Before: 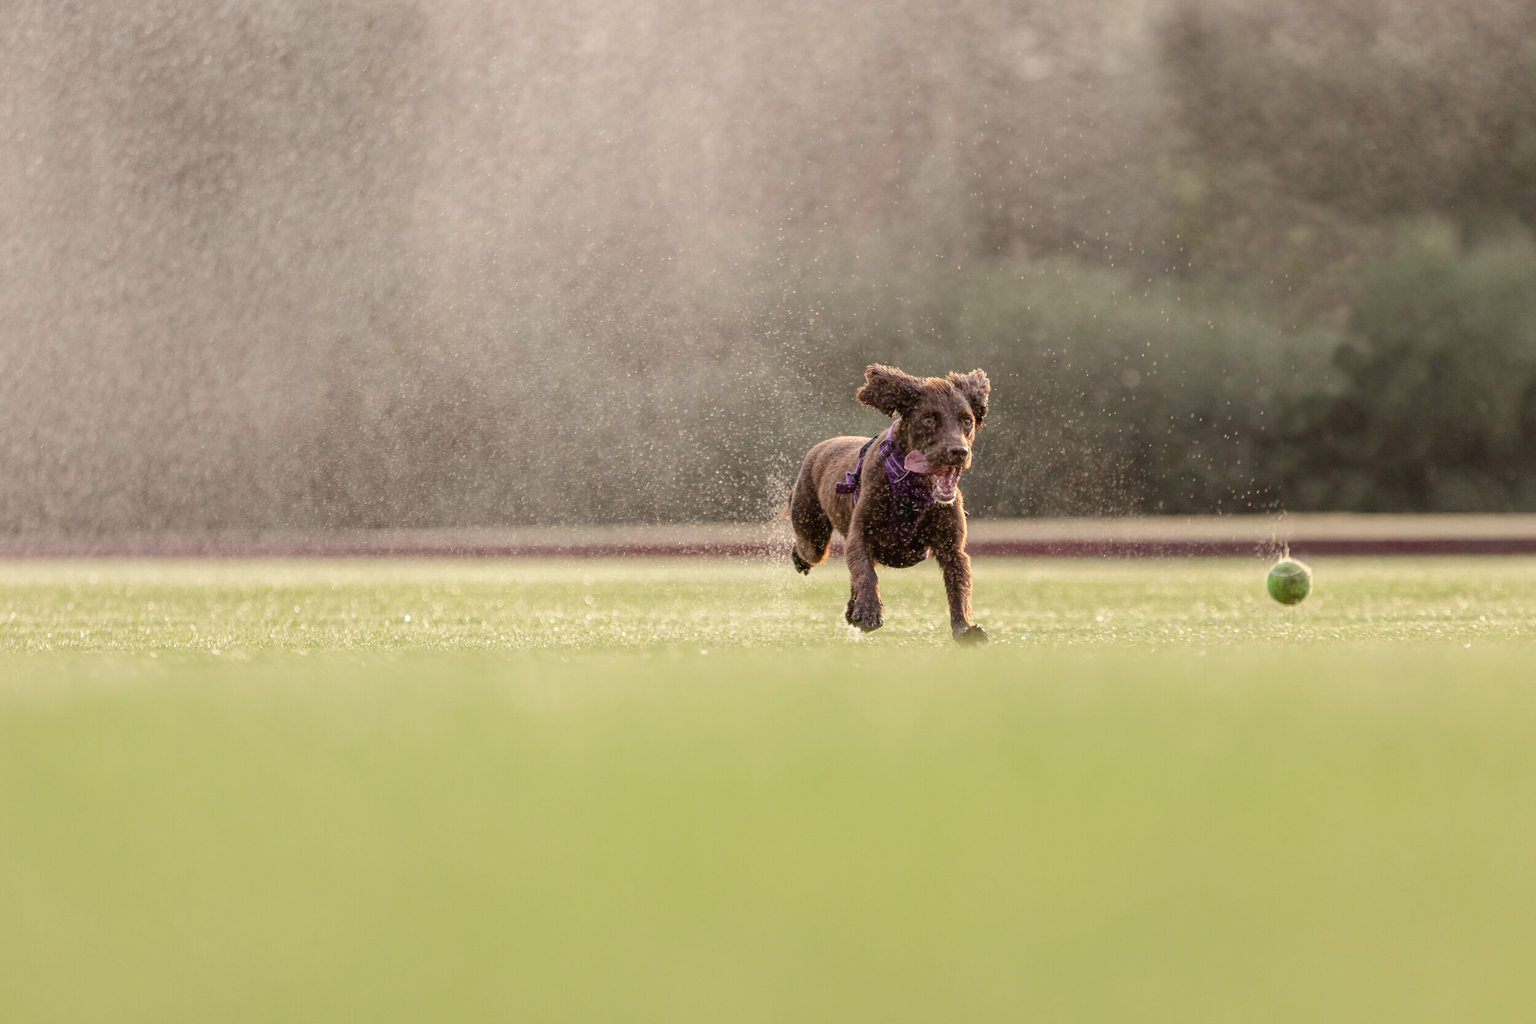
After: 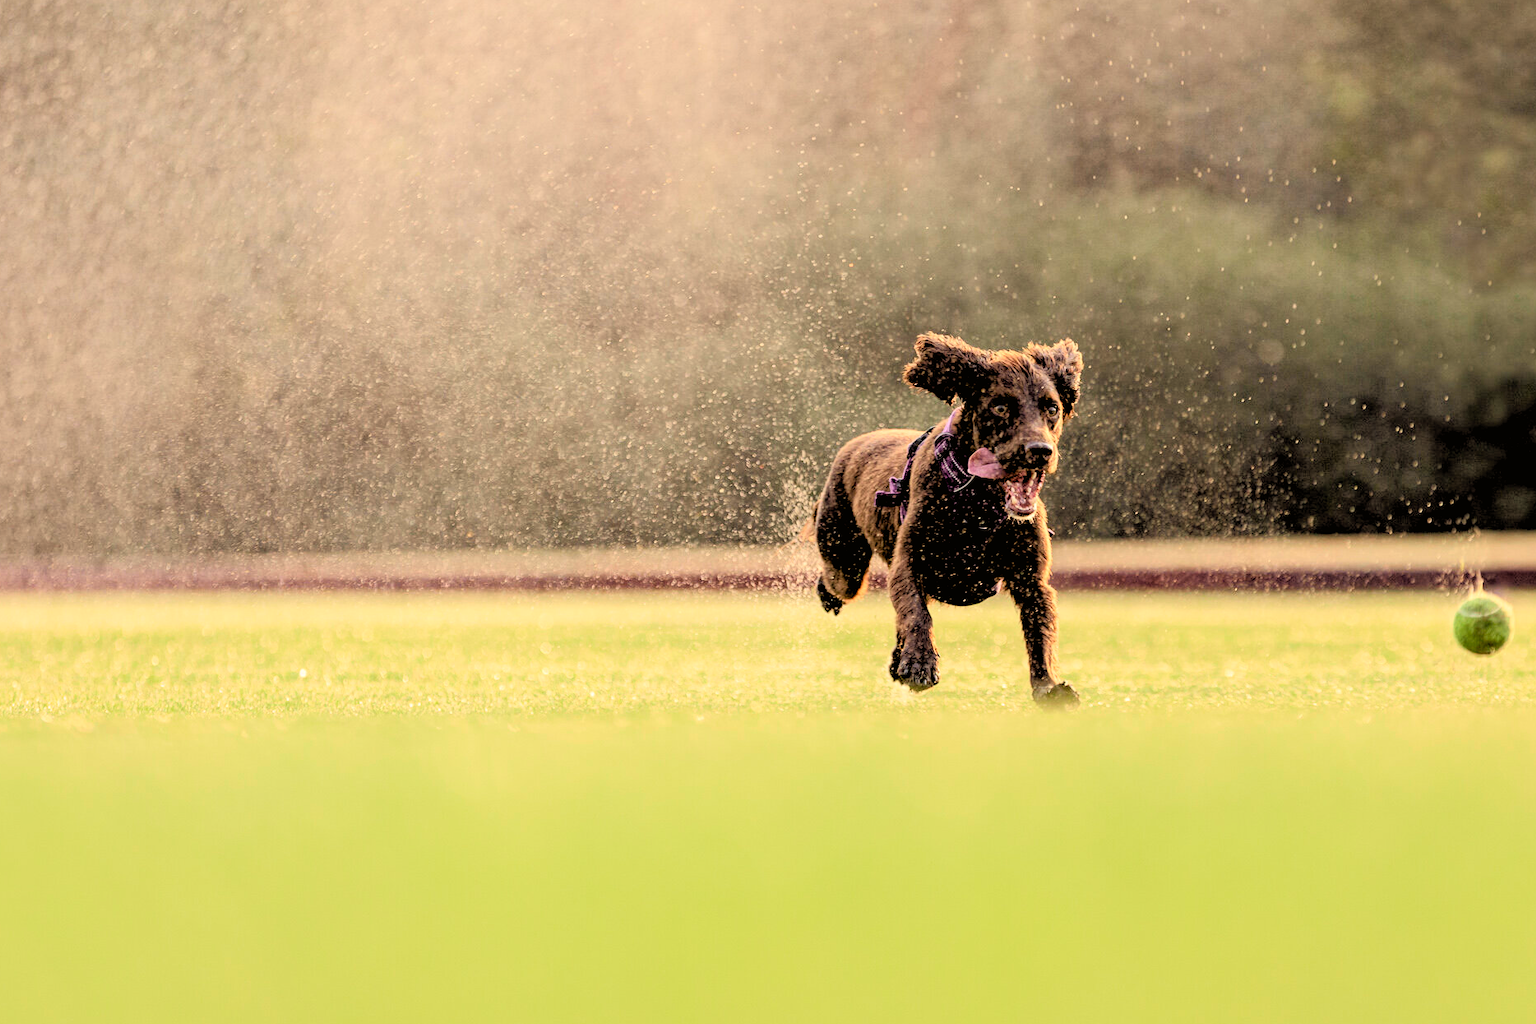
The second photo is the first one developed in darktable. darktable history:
haze removal: compatibility mode true, adaptive false
crop and rotate: left 11.831%, top 11.346%, right 13.429%, bottom 13.899%
tone curve: curves: ch0 [(0, 0.005) (0.103, 0.097) (0.18, 0.22) (0.4, 0.485) (0.5, 0.612) (0.668, 0.787) (0.823, 0.894) (1, 0.971)]; ch1 [(0, 0) (0.172, 0.123) (0.324, 0.253) (0.396, 0.388) (0.478, 0.461) (0.499, 0.498) (0.522, 0.528) (0.618, 0.649) (0.753, 0.821) (1, 1)]; ch2 [(0, 0) (0.411, 0.424) (0.496, 0.501) (0.515, 0.514) (0.555, 0.585) (0.641, 0.69) (1, 1)], color space Lab, independent channels, preserve colors none
white balance: red 1.045, blue 0.932
rgb levels: levels [[0.034, 0.472, 0.904], [0, 0.5, 1], [0, 0.5, 1]]
